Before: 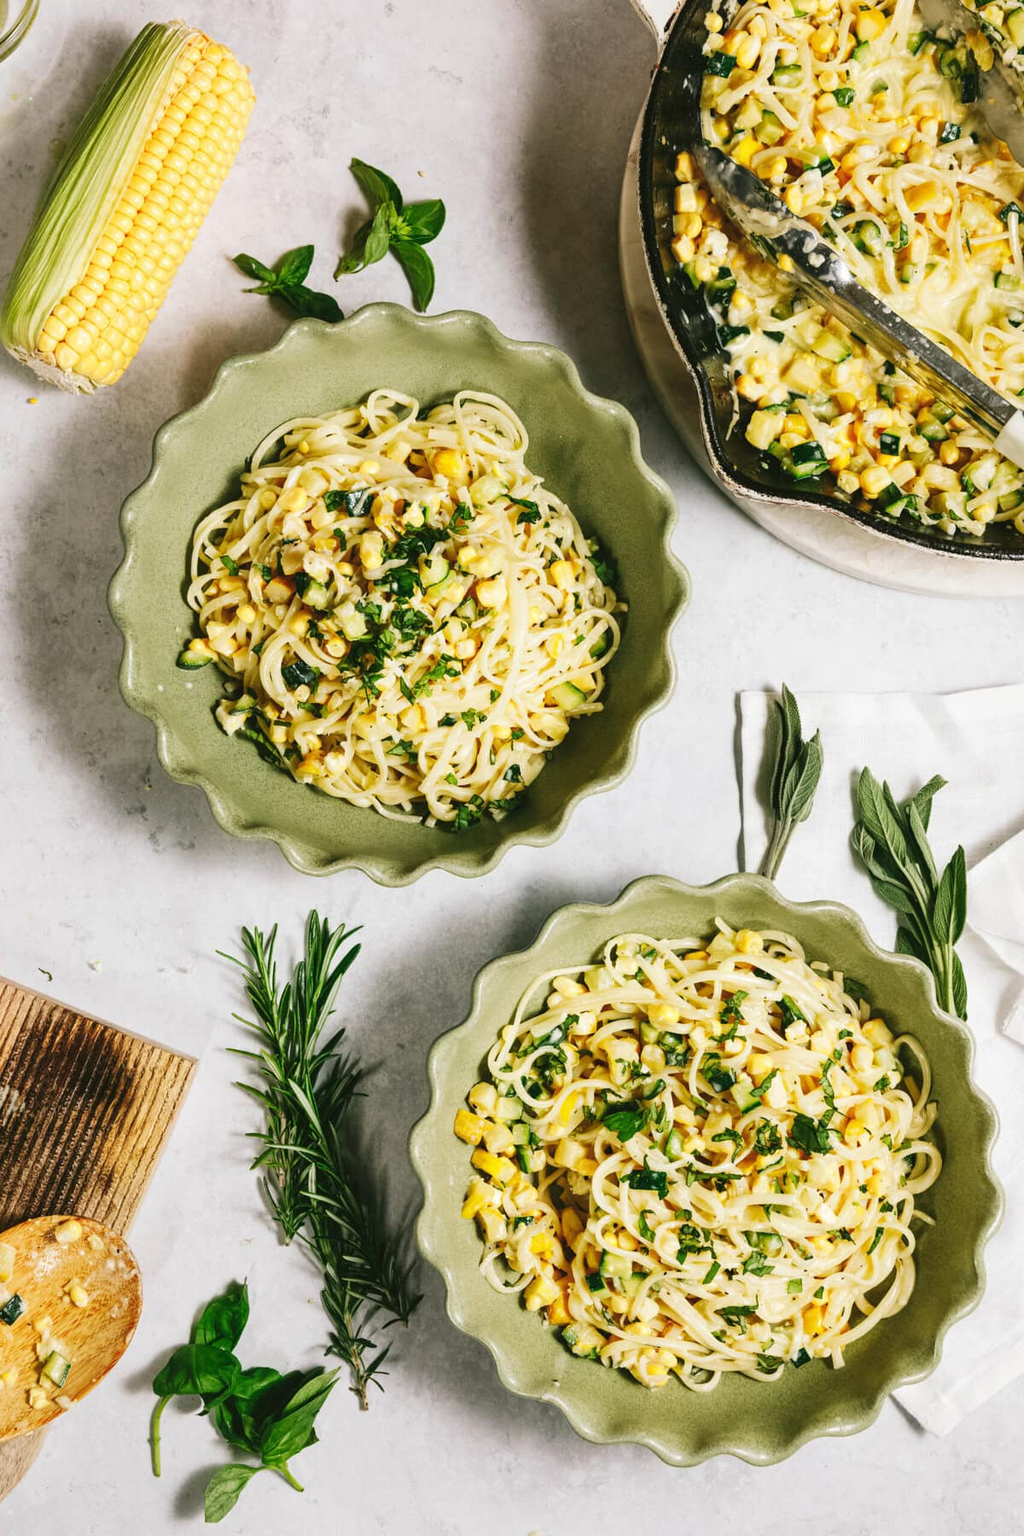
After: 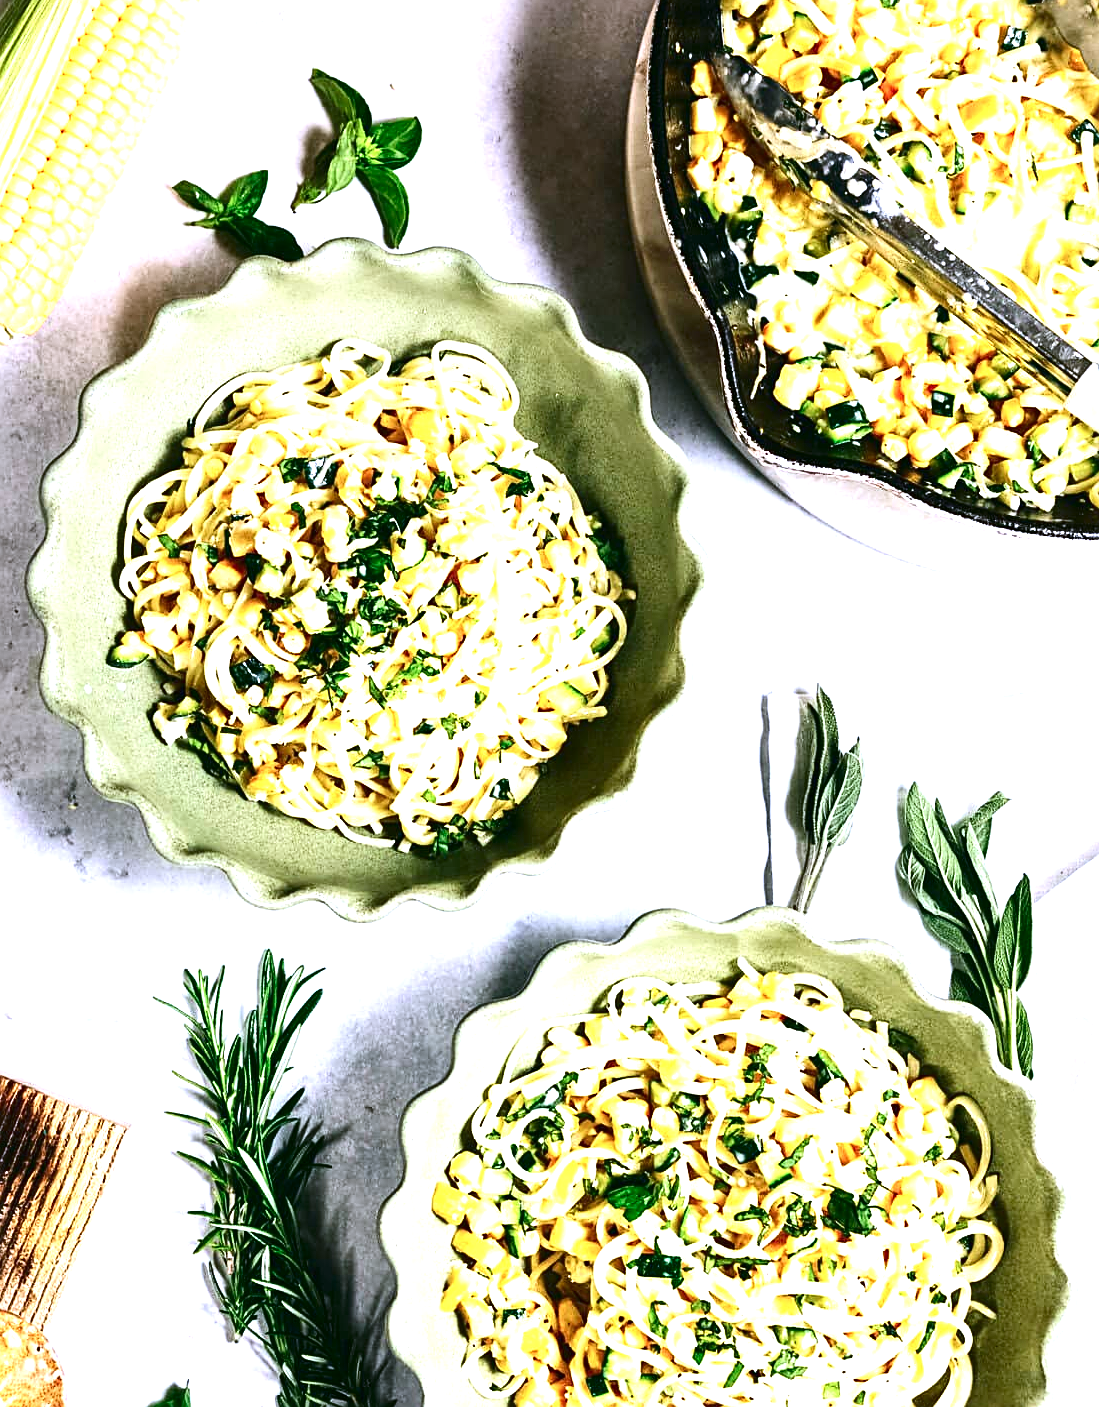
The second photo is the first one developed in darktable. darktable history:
sharpen: on, module defaults
crop: left 8.371%, top 6.547%, bottom 15.265%
contrast brightness saturation: contrast 0.191, brightness -0.224, saturation 0.111
color calibration: illuminant as shot in camera, x 0.379, y 0.396, temperature 4129.03 K
exposure: black level correction 0, exposure 1.107 EV, compensate highlight preservation false
shadows and highlights: shadows -10.85, white point adjustment 1.61, highlights 11.56
